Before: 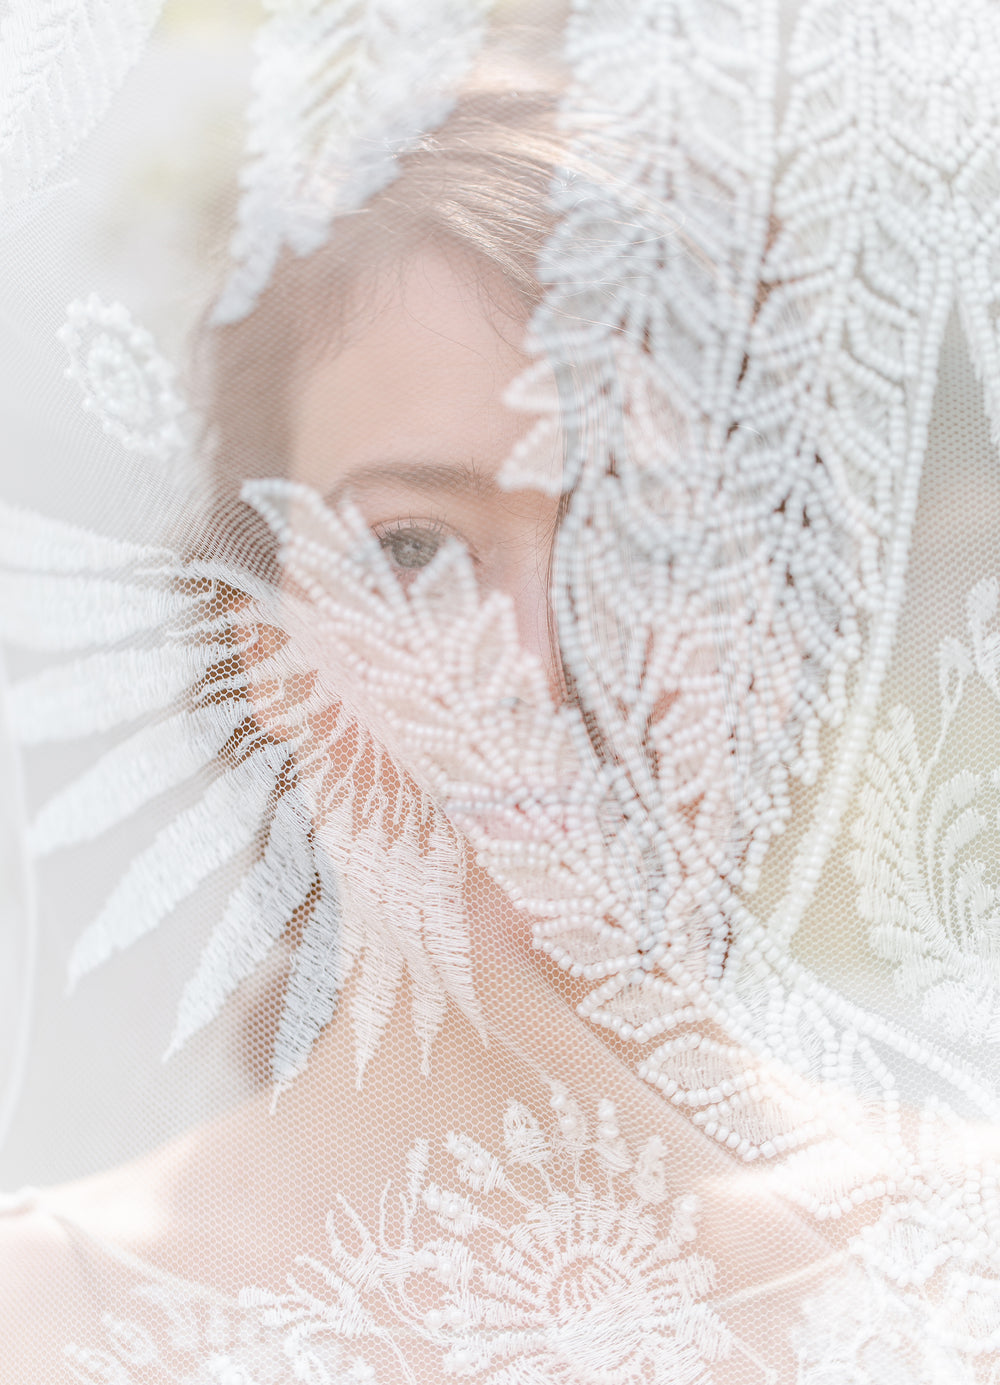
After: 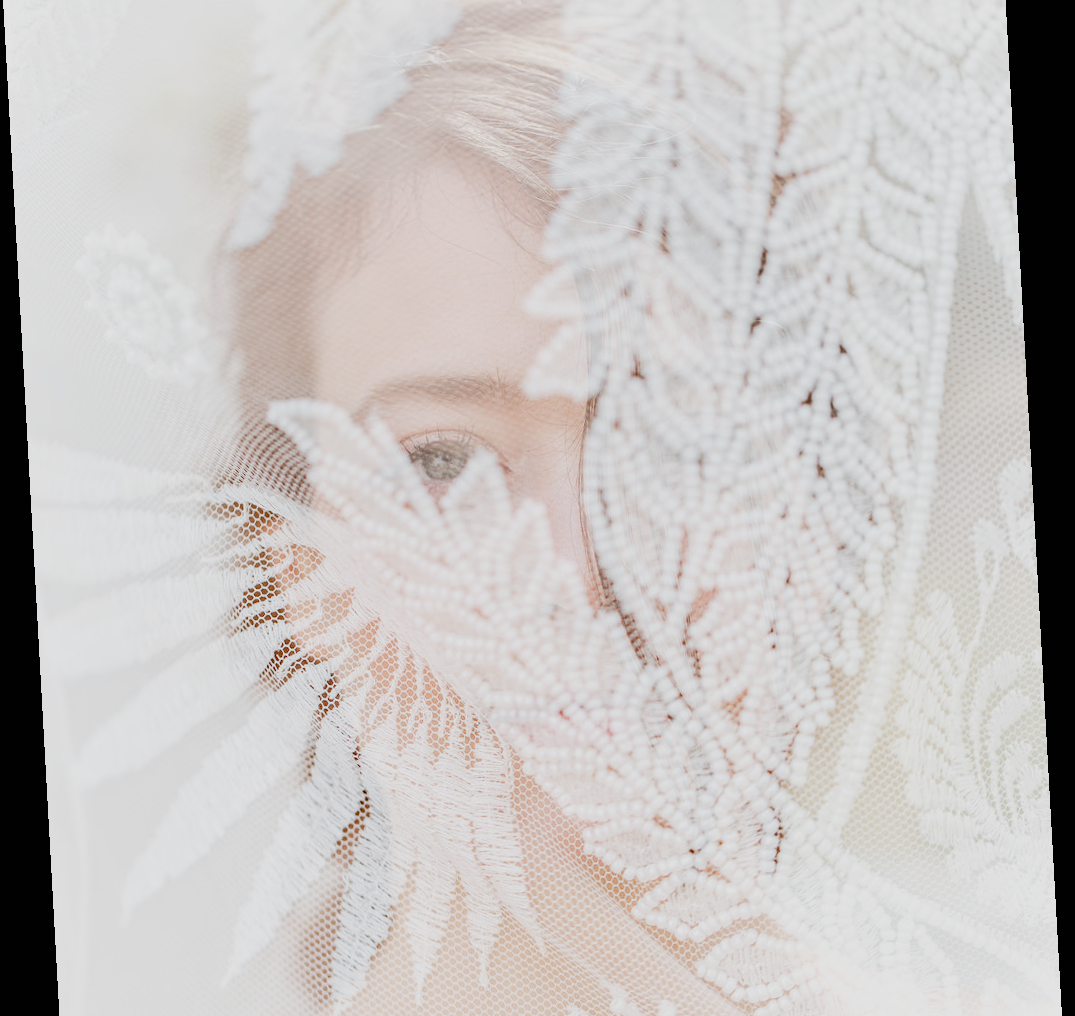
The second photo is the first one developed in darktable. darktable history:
rotate and perspective: rotation -3.18°, automatic cropping off
sigmoid: contrast 1.7, skew -0.1, preserve hue 0%, red attenuation 0.1, red rotation 0.035, green attenuation 0.1, green rotation -0.017, blue attenuation 0.15, blue rotation -0.052, base primaries Rec2020
crop and rotate: top 8.293%, bottom 20.996%
tone equalizer: -7 EV 0.15 EV, -6 EV 0.6 EV, -5 EV 1.15 EV, -4 EV 1.33 EV, -3 EV 1.15 EV, -2 EV 0.6 EV, -1 EV 0.15 EV, mask exposure compensation -0.5 EV
